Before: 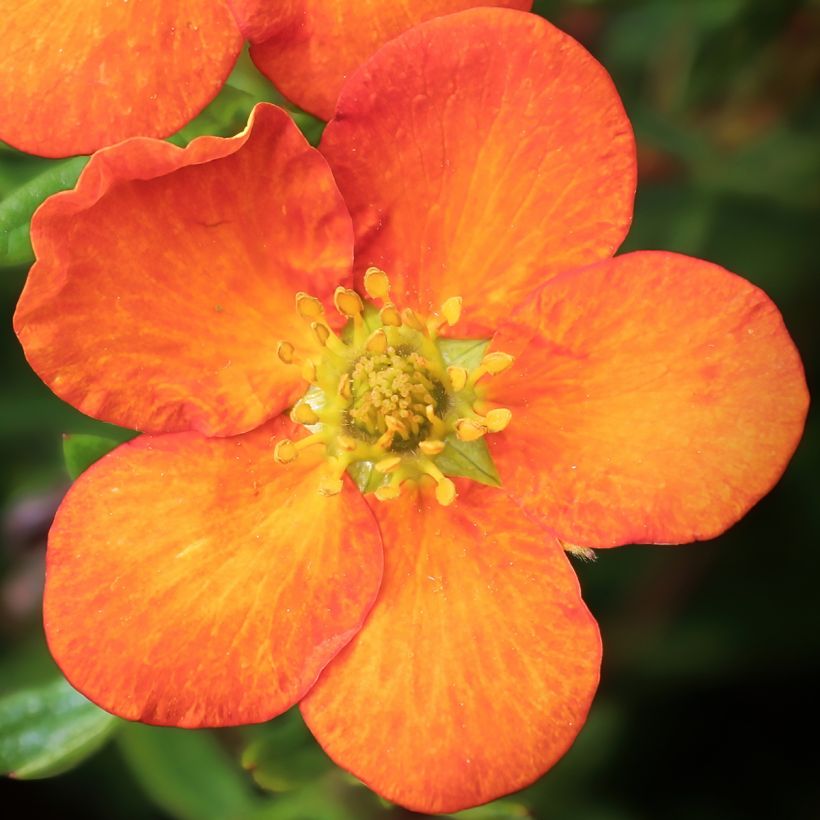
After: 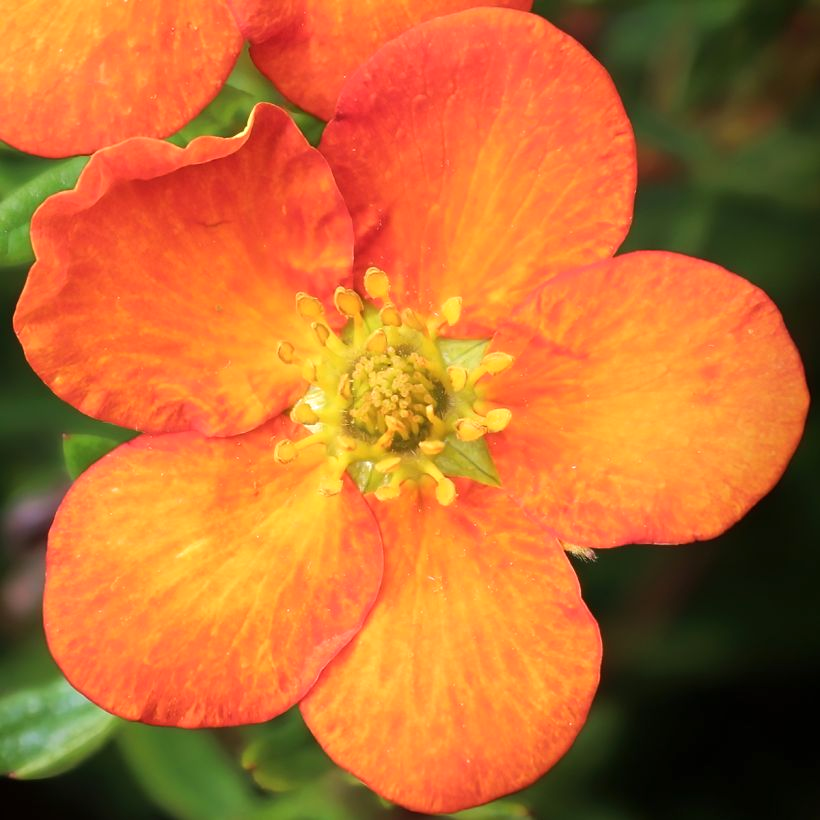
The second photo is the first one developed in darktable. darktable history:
exposure: exposure 0.205 EV, compensate exposure bias true, compensate highlight preservation false
